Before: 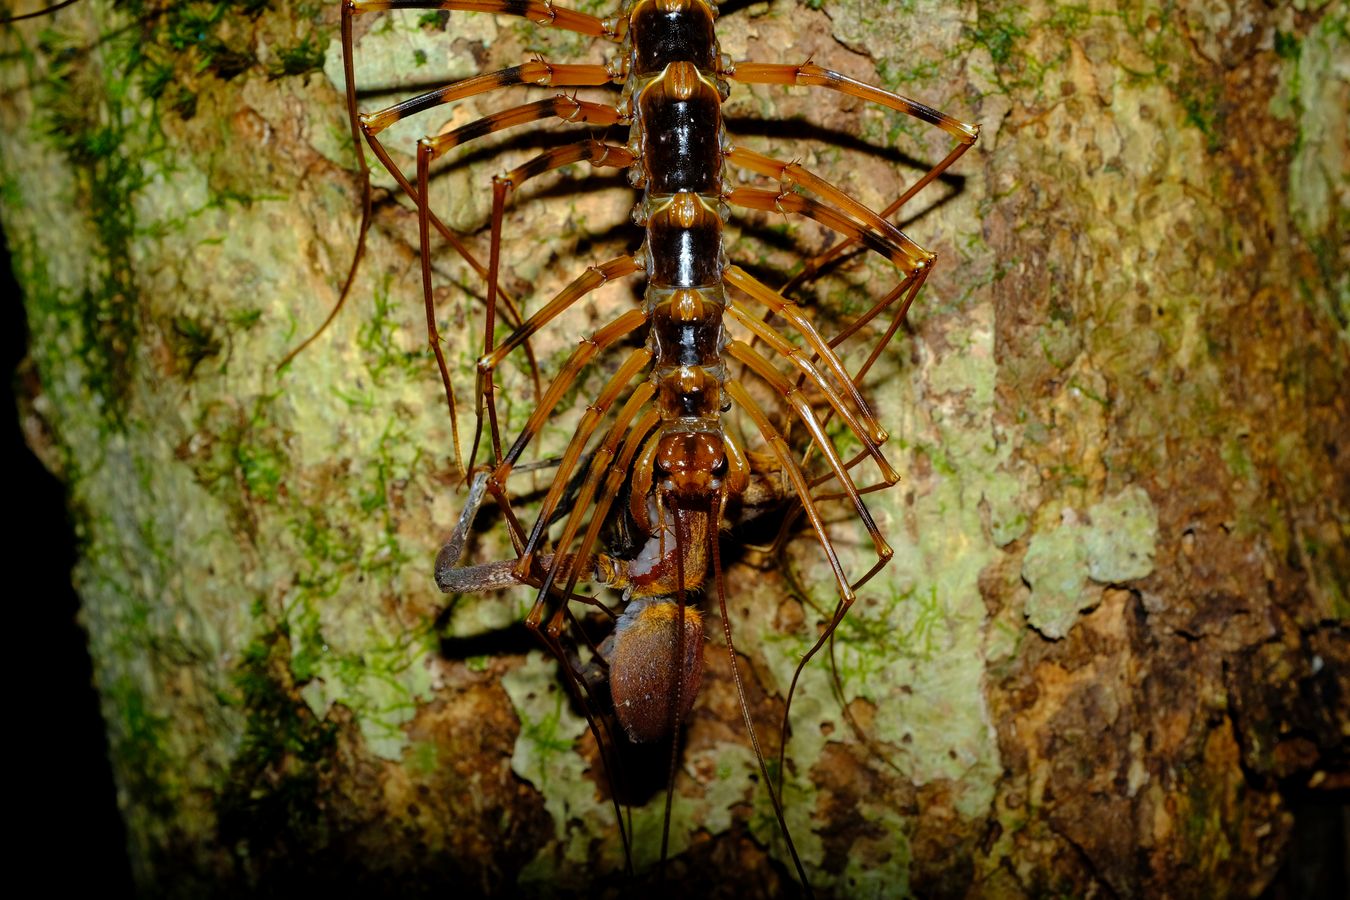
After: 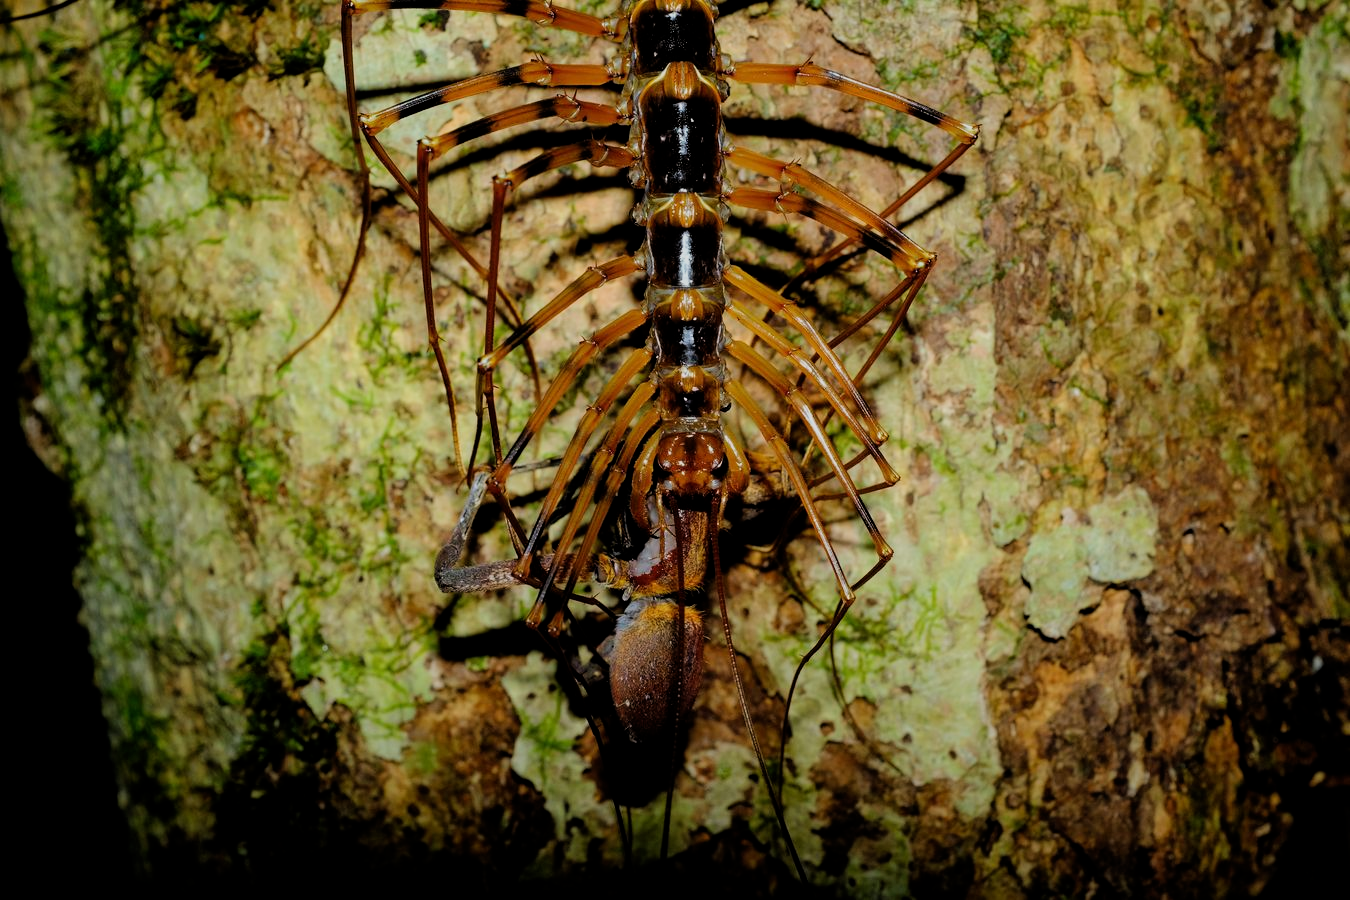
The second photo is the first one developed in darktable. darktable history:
filmic rgb: middle gray luminance 29.15%, black relative exposure -10.28 EV, white relative exposure 5.5 EV, threshold 2.99 EV, target black luminance 0%, hardness 3.91, latitude 1.59%, contrast 1.131, highlights saturation mix 4.49%, shadows ↔ highlights balance 14.75%, enable highlight reconstruction true
